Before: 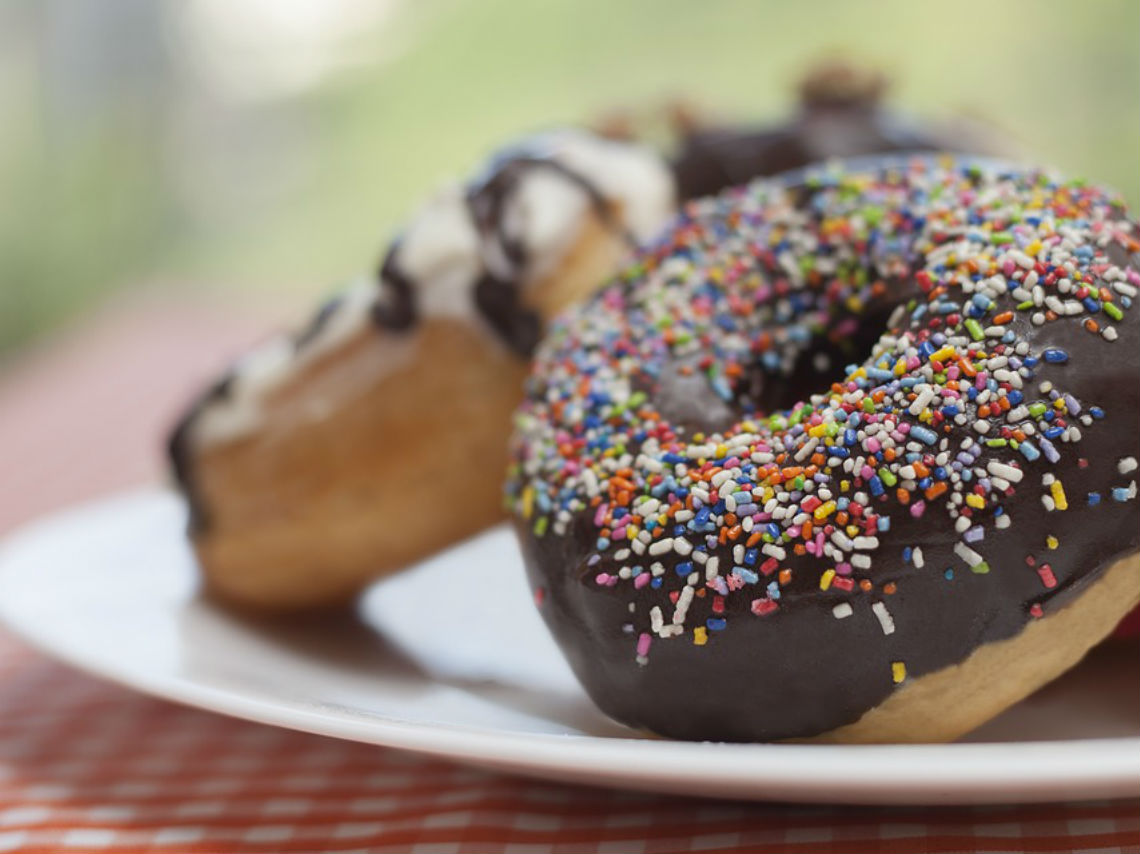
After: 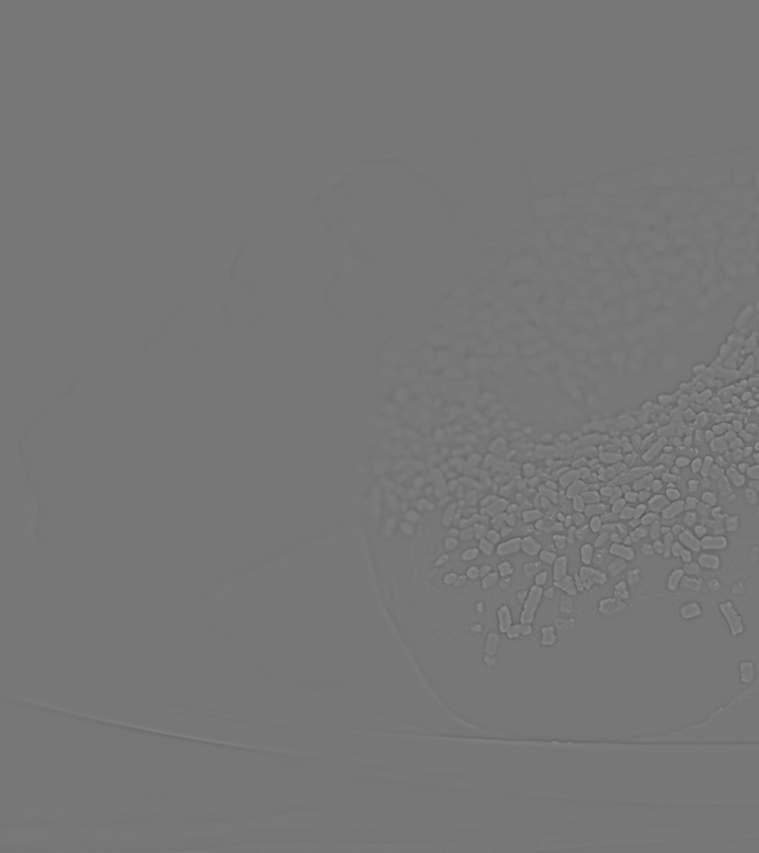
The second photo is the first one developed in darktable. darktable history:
highpass: sharpness 5.84%, contrast boost 8.44%
crop and rotate: left 13.409%, right 19.924%
